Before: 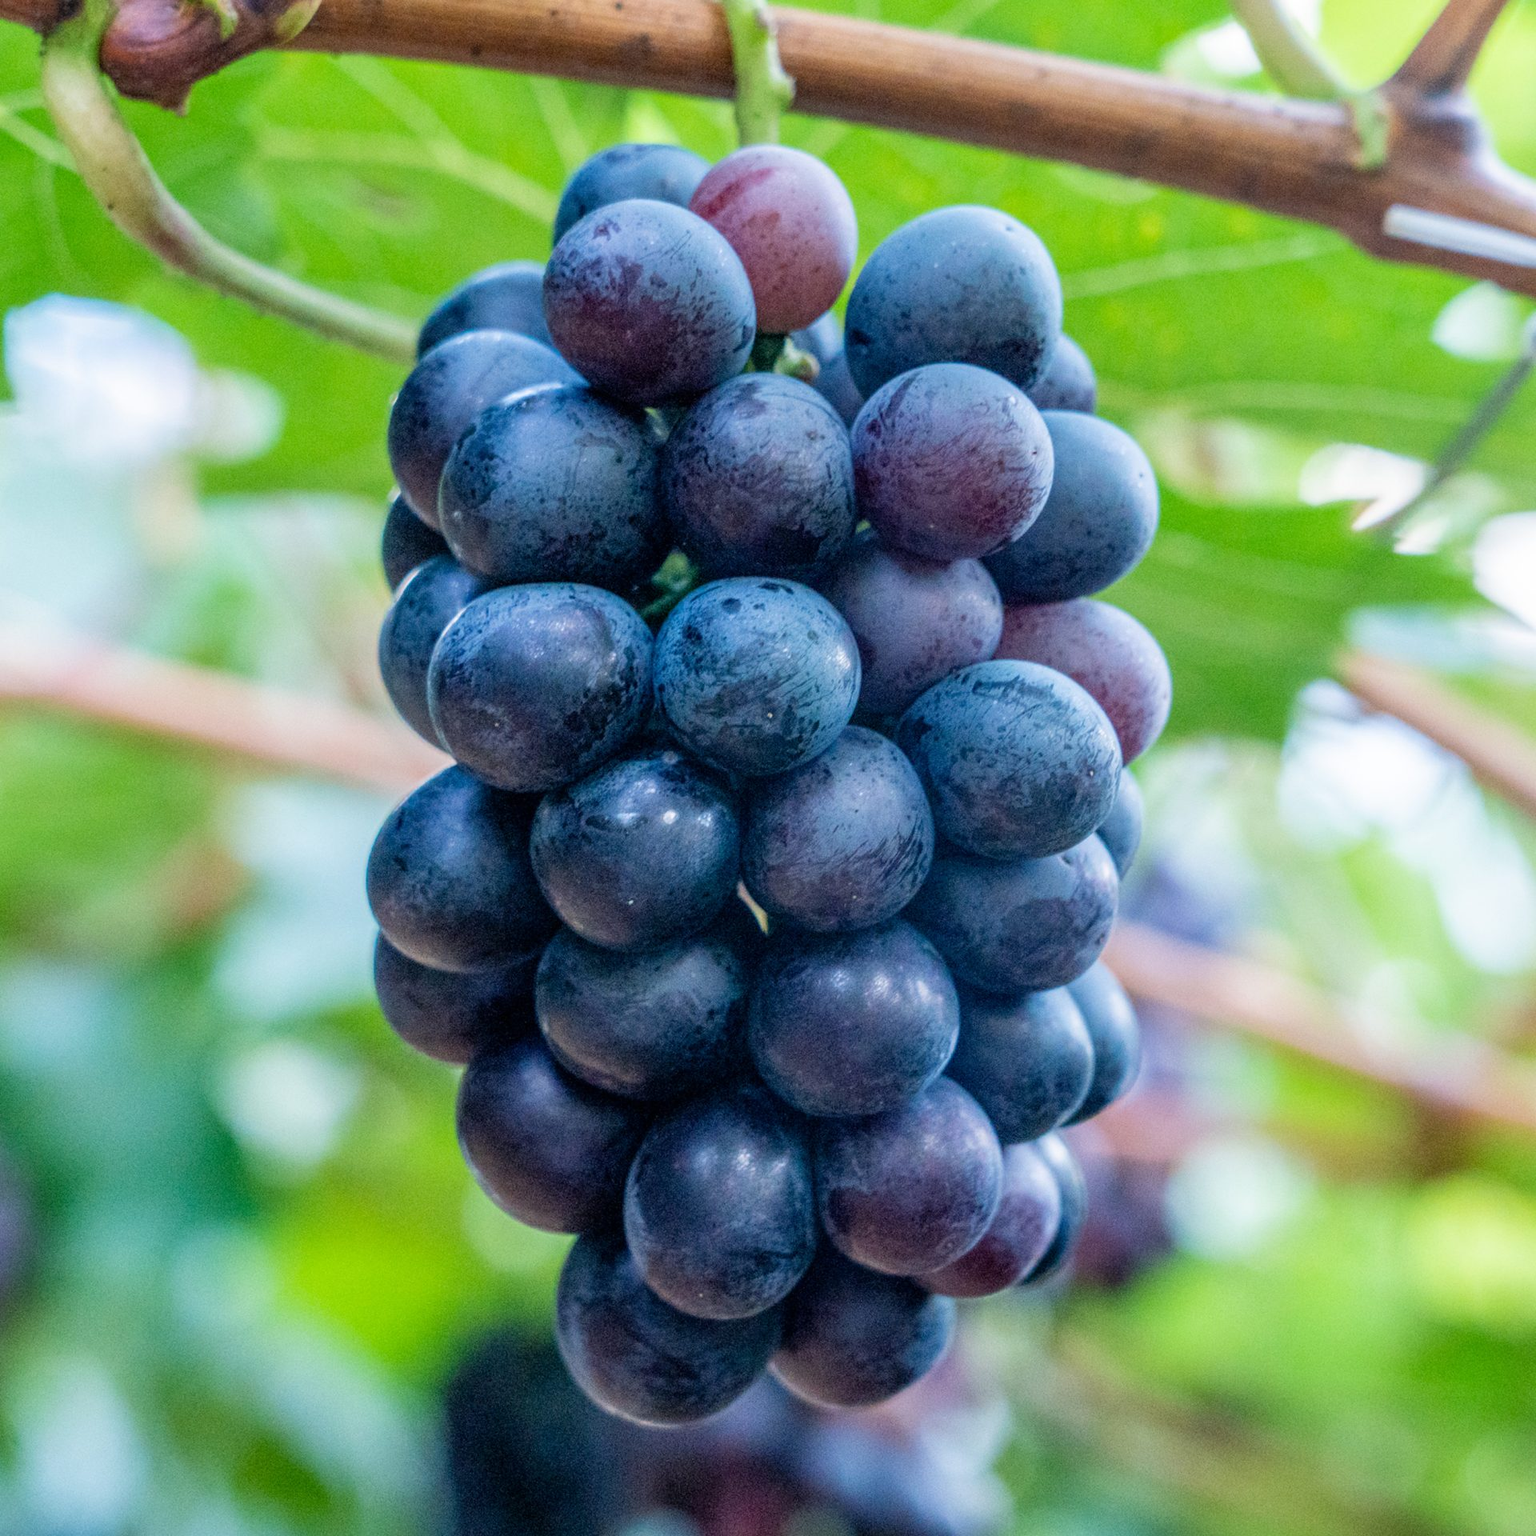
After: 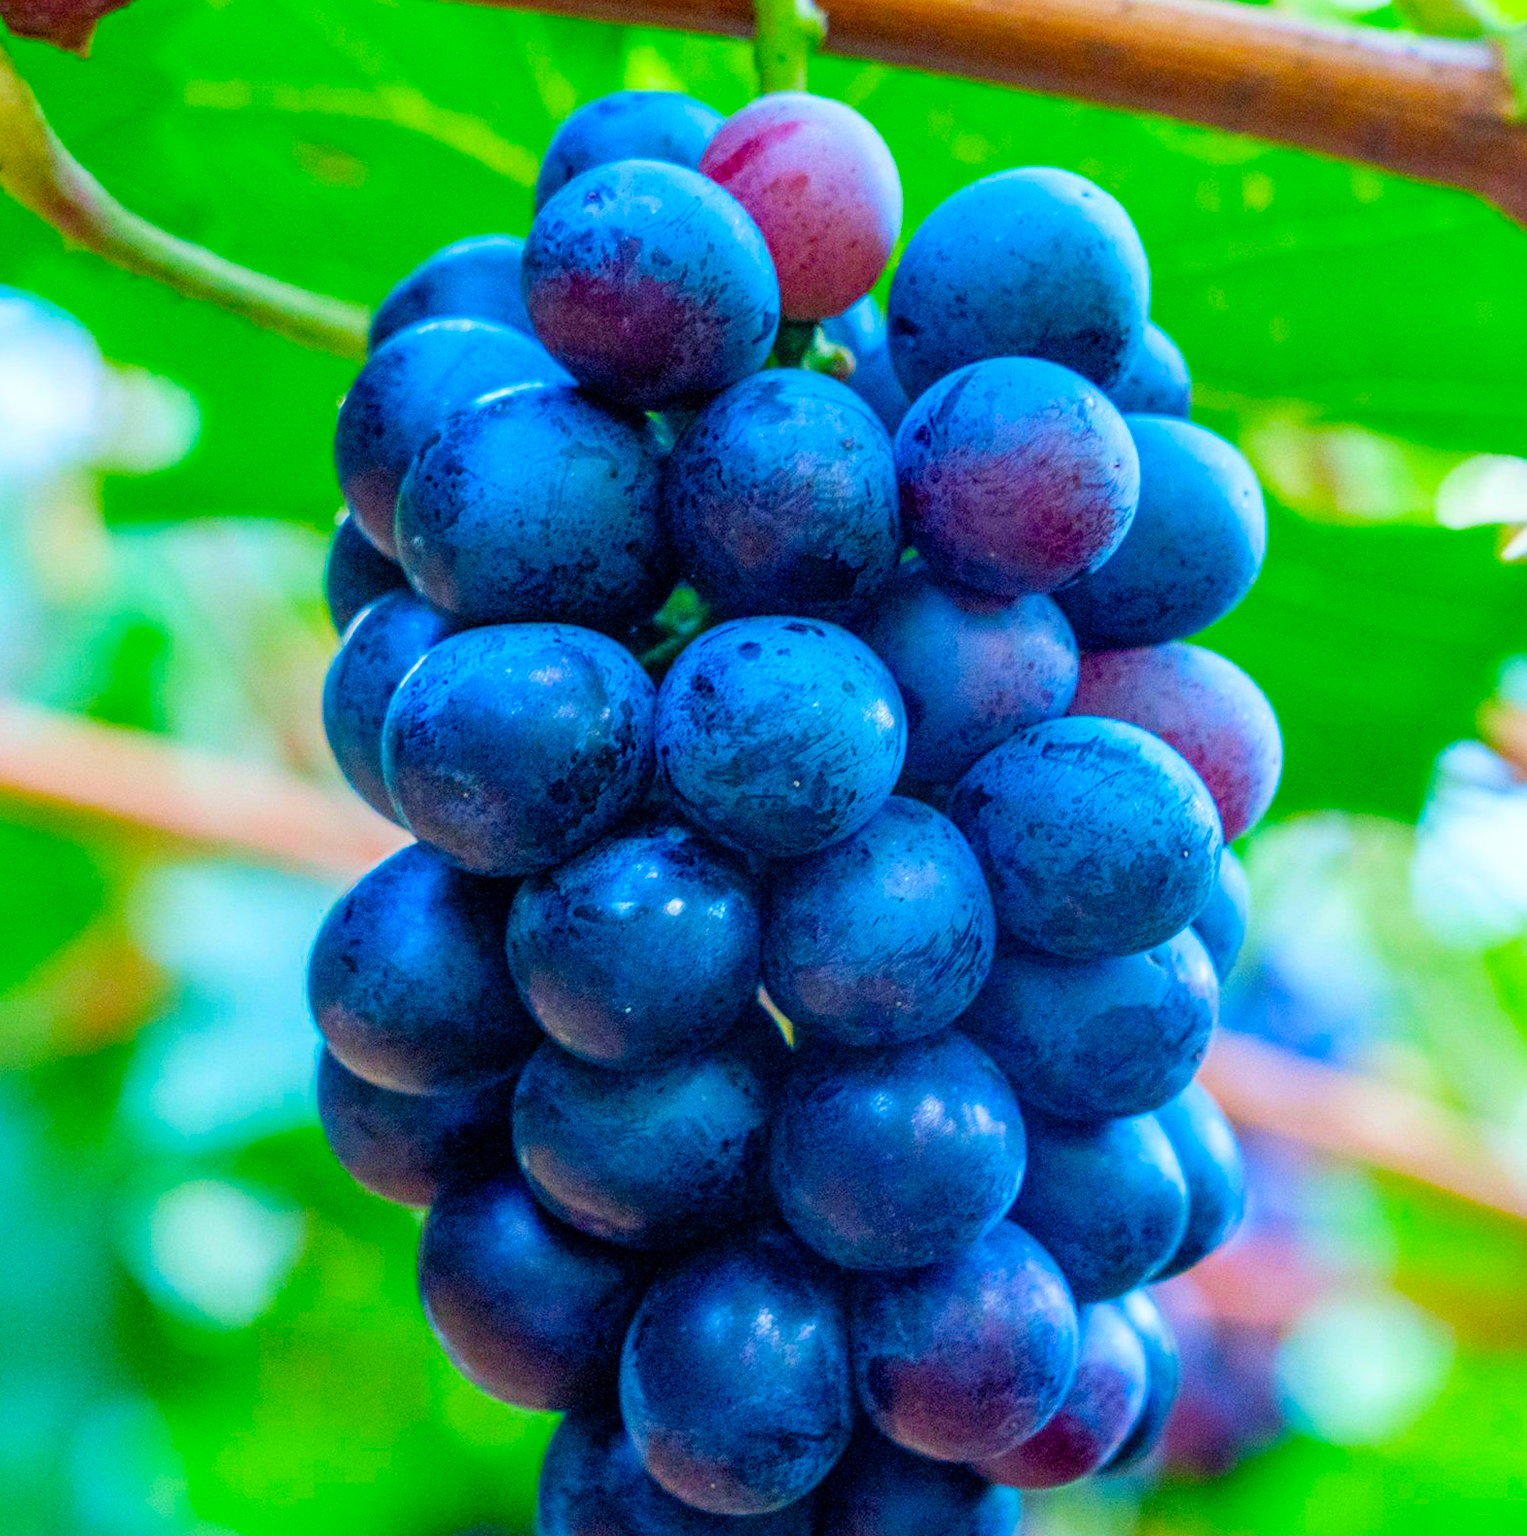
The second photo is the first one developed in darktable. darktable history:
crop and rotate: left 7.307%, top 4.442%, right 10.533%, bottom 12.913%
contrast brightness saturation: saturation 0.485
color correction: highlights a* -6.91, highlights b* 0.39
color balance rgb: shadows lift › hue 86.05°, linear chroma grading › global chroma 14.4%, perceptual saturation grading › global saturation 35.45%
